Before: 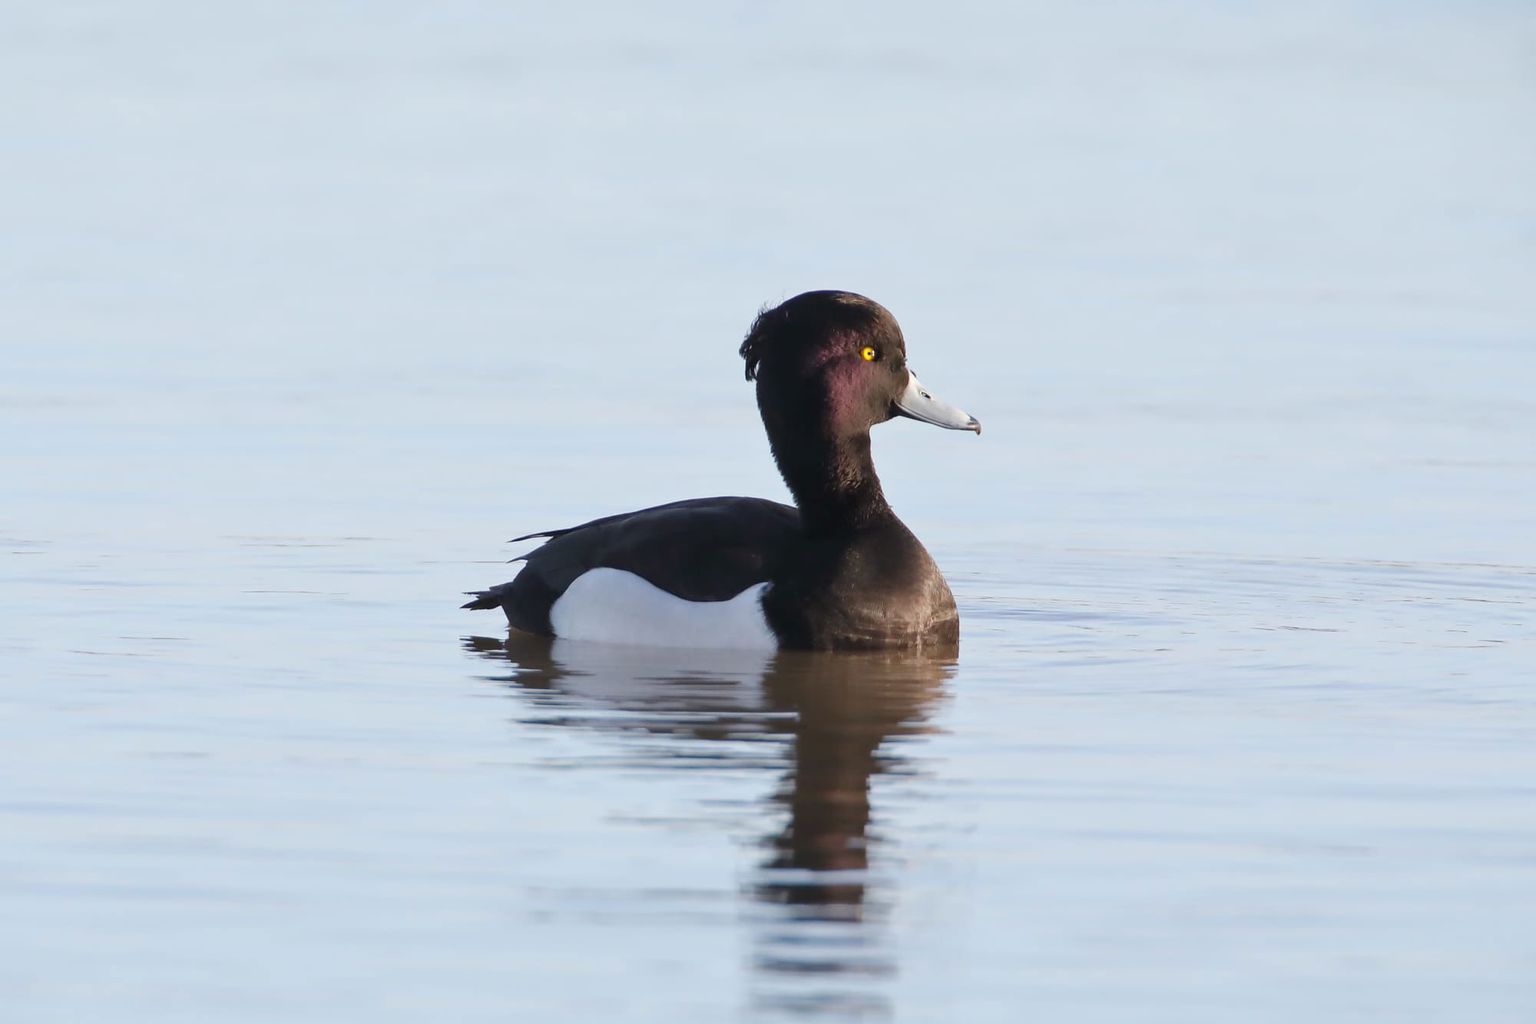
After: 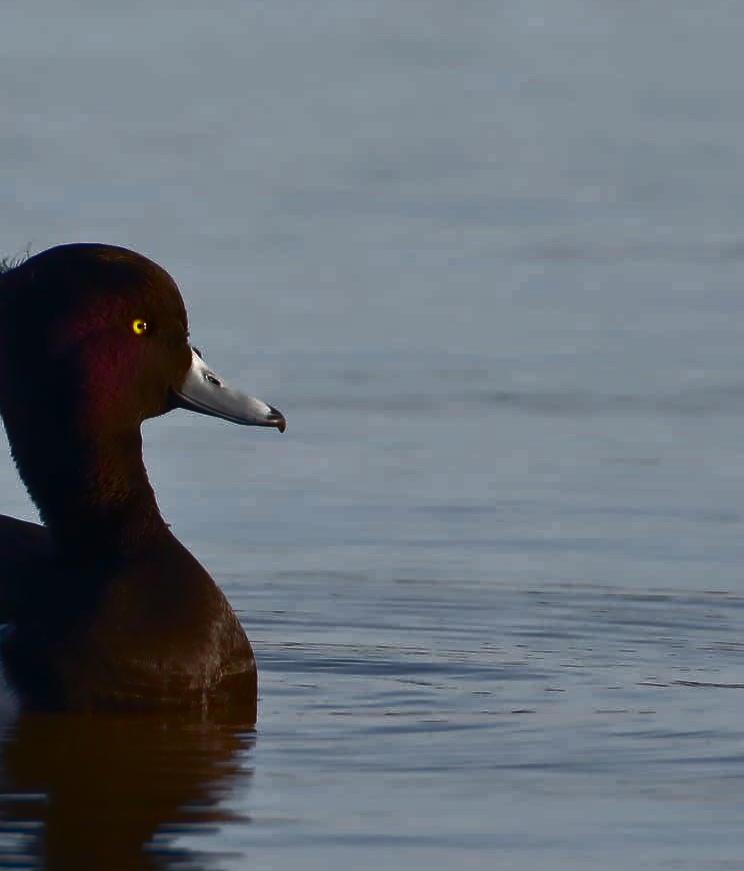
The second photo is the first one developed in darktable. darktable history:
crop and rotate: left 49.635%, top 10.084%, right 13.124%, bottom 24.507%
tone curve: curves: ch0 [(0, 0) (0.765, 0.349) (1, 1)], color space Lab, independent channels
